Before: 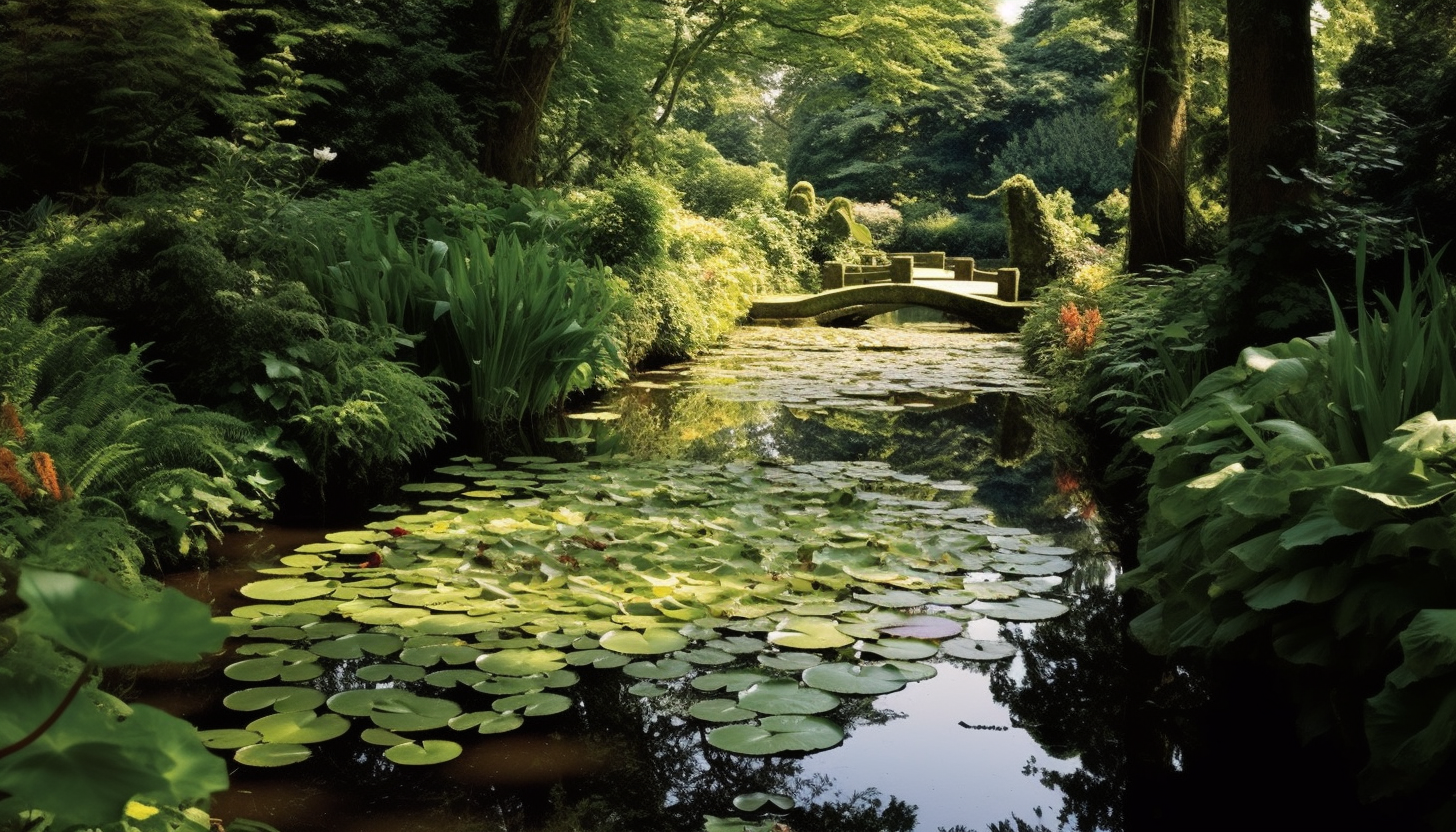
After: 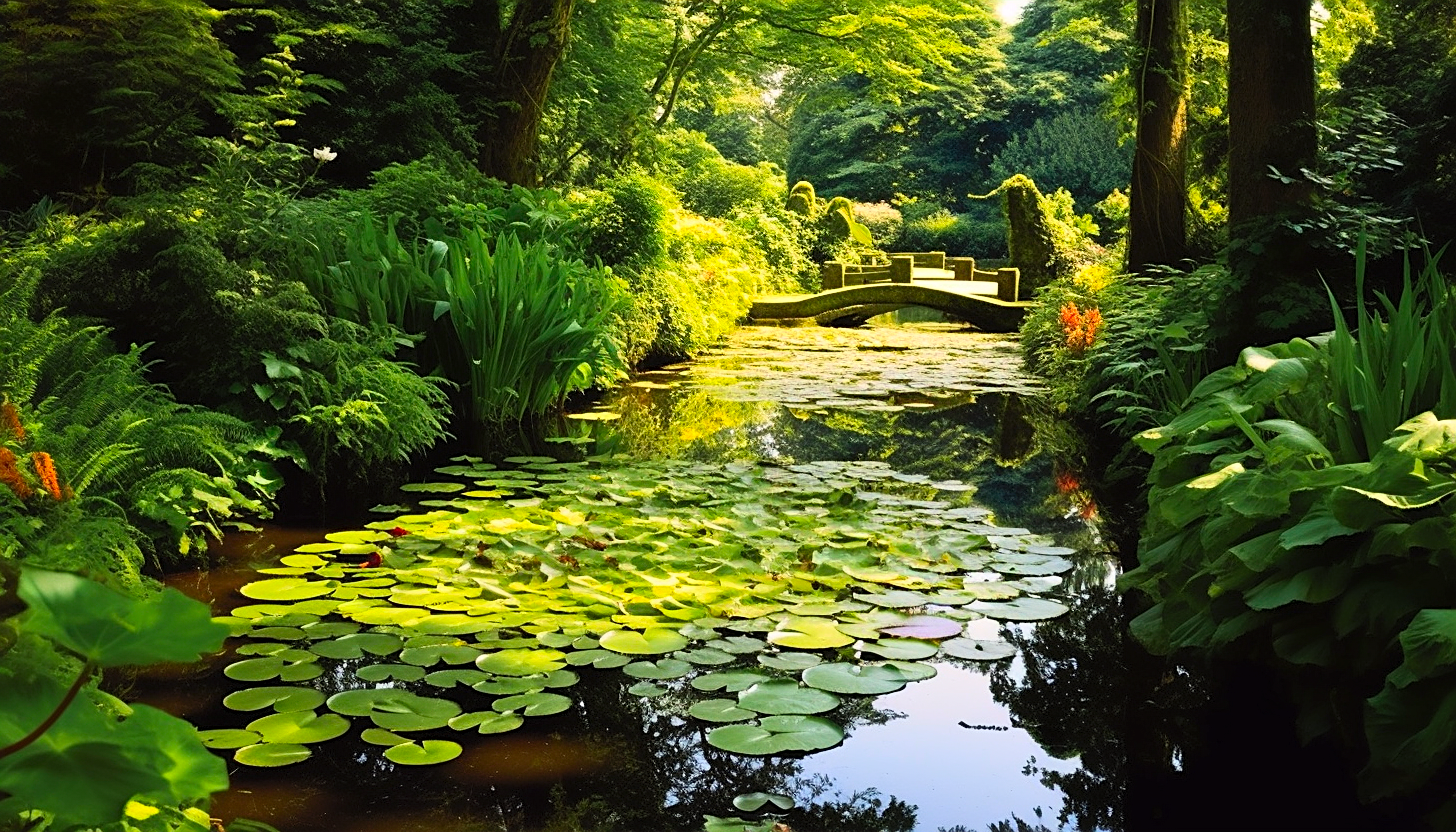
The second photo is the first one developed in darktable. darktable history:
sharpen: on, module defaults
contrast brightness saturation: contrast 0.196, brightness 0.201, saturation 0.792
